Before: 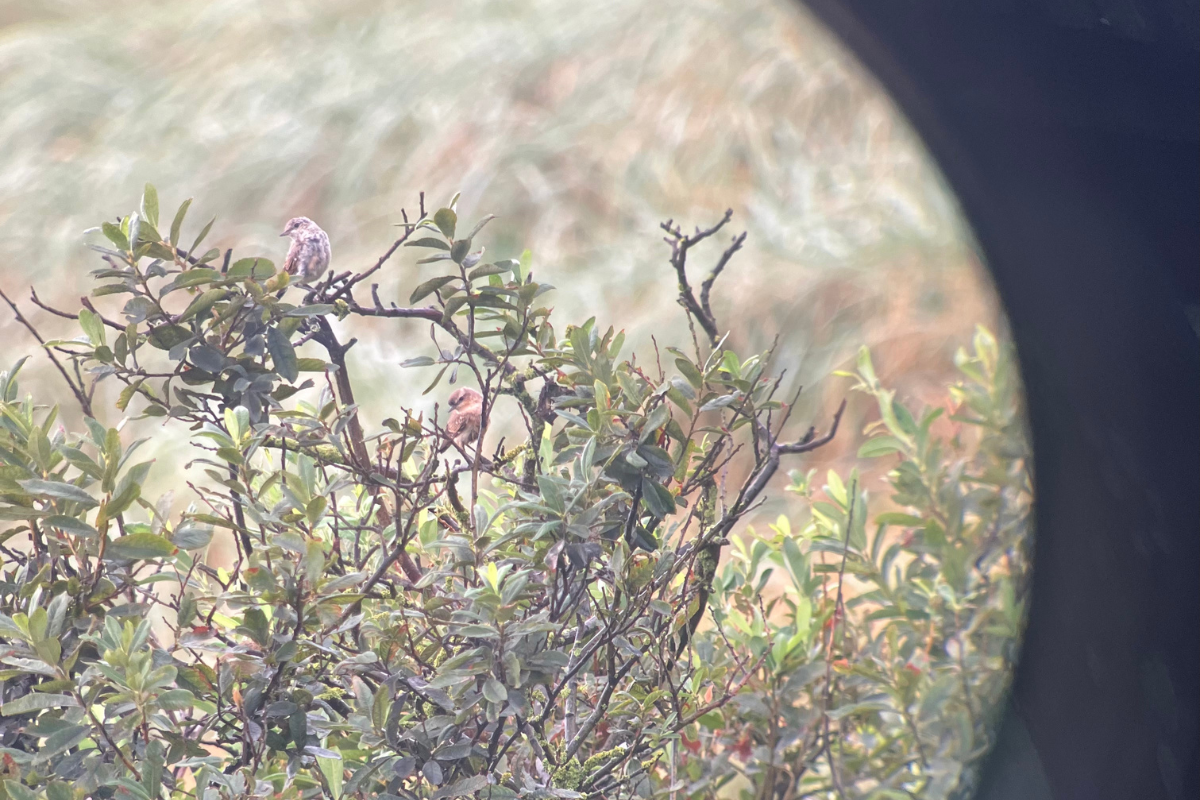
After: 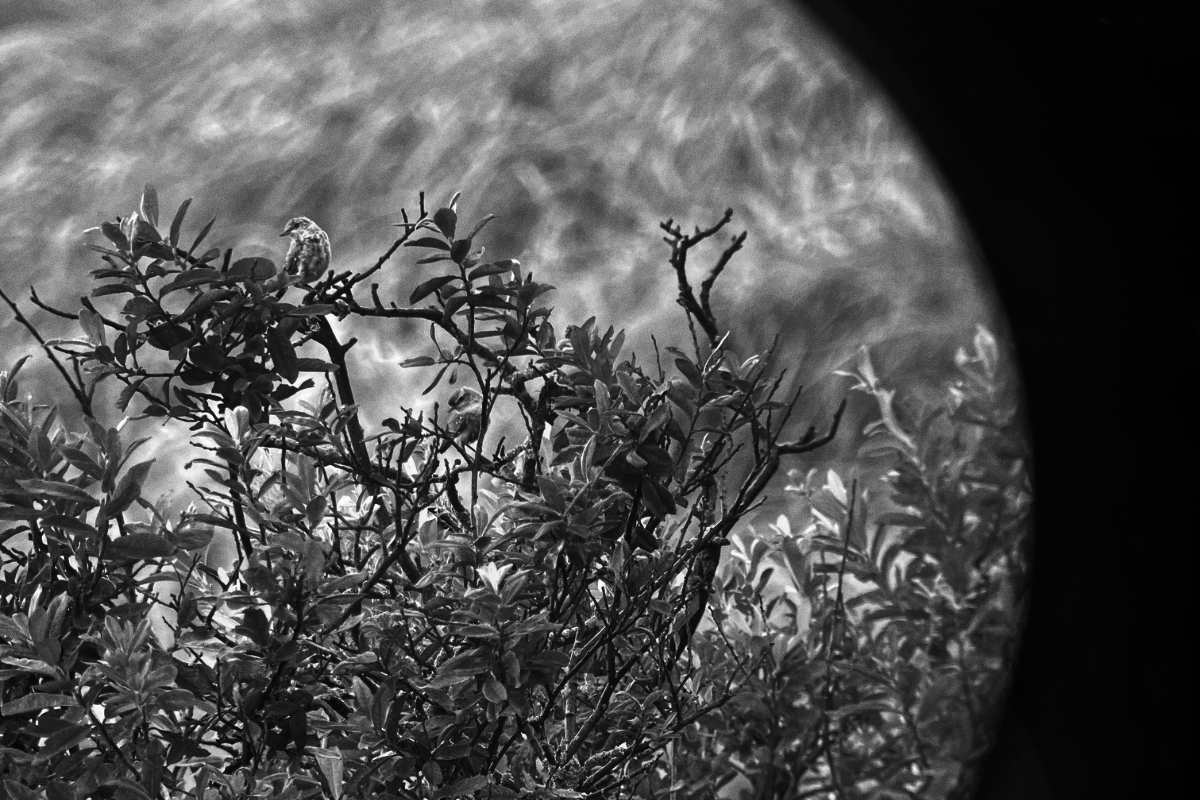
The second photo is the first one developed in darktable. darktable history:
contrast brightness saturation: contrast 0.02, brightness -1, saturation -1
color balance rgb: perceptual saturation grading › global saturation 20%, global vibrance 10%
grain: coarseness 0.09 ISO
